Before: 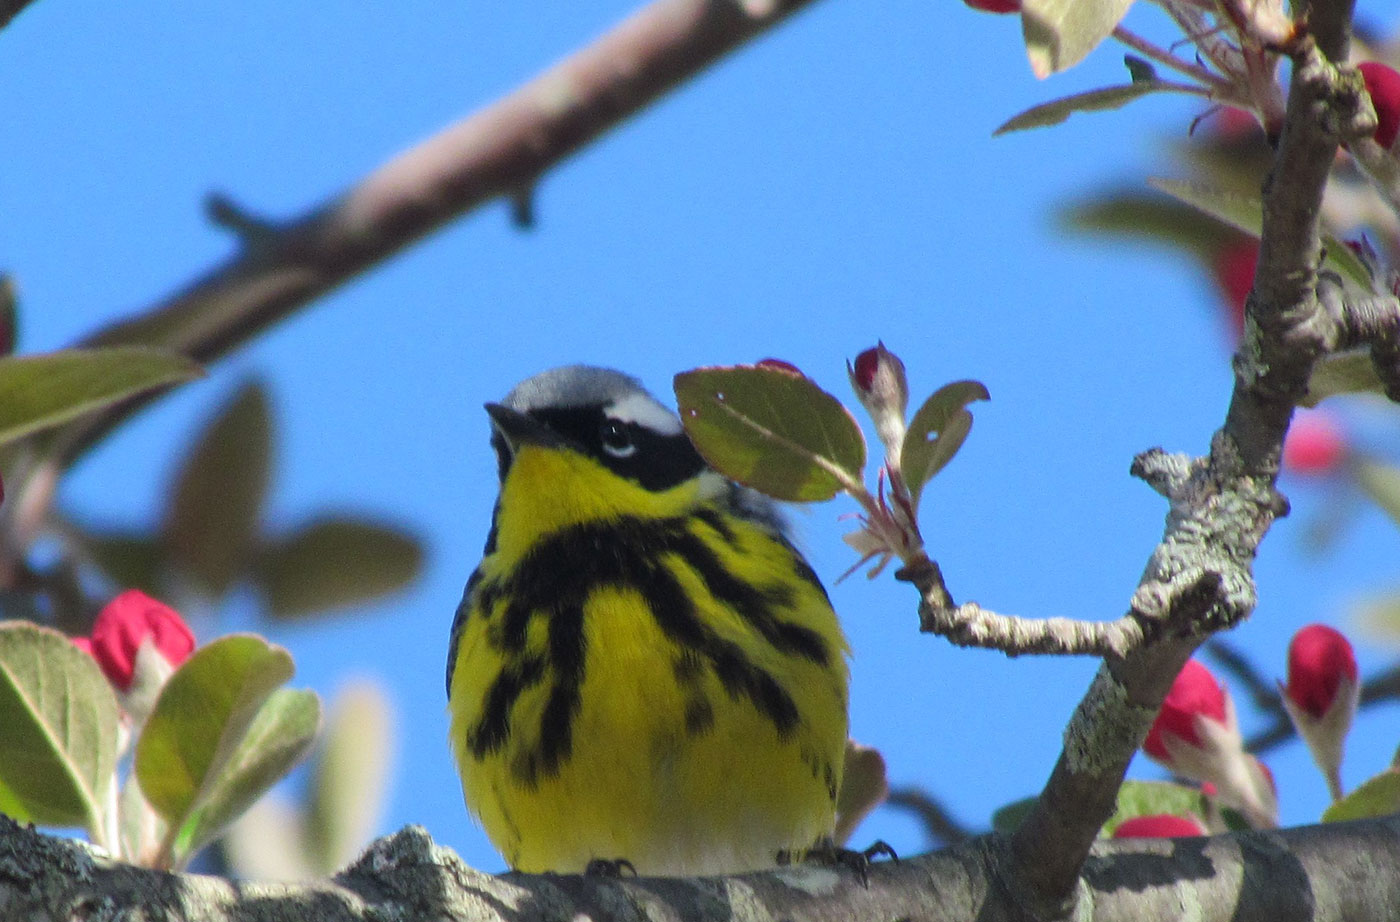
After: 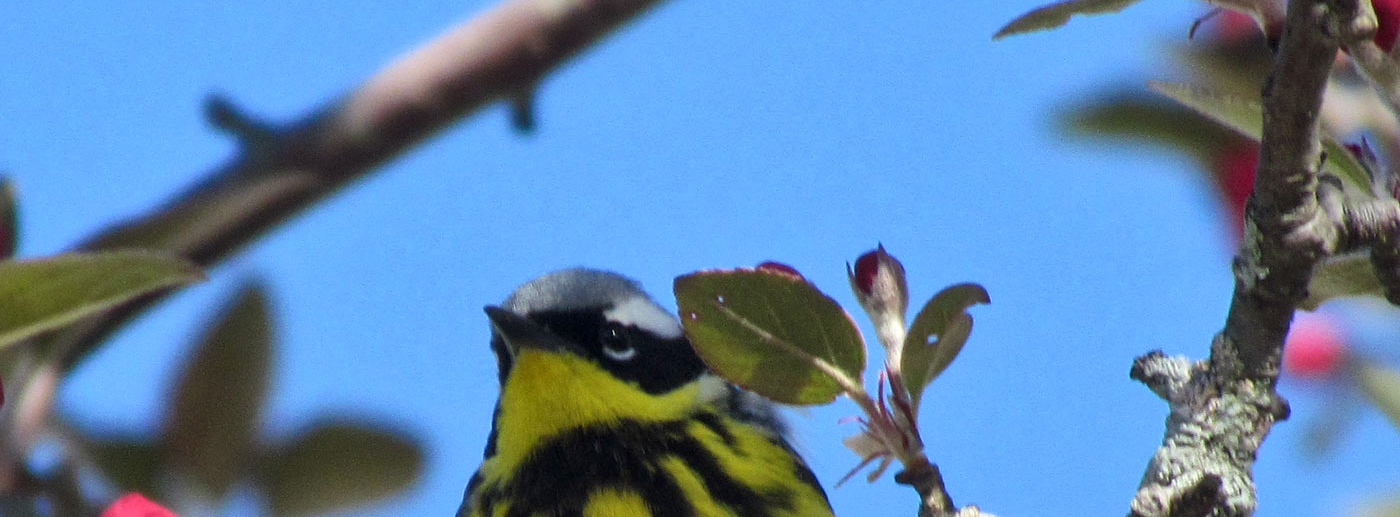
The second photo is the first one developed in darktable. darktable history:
crop and rotate: top 10.605%, bottom 33.274%
local contrast: mode bilateral grid, contrast 20, coarseness 50, detail 150%, midtone range 0.2
